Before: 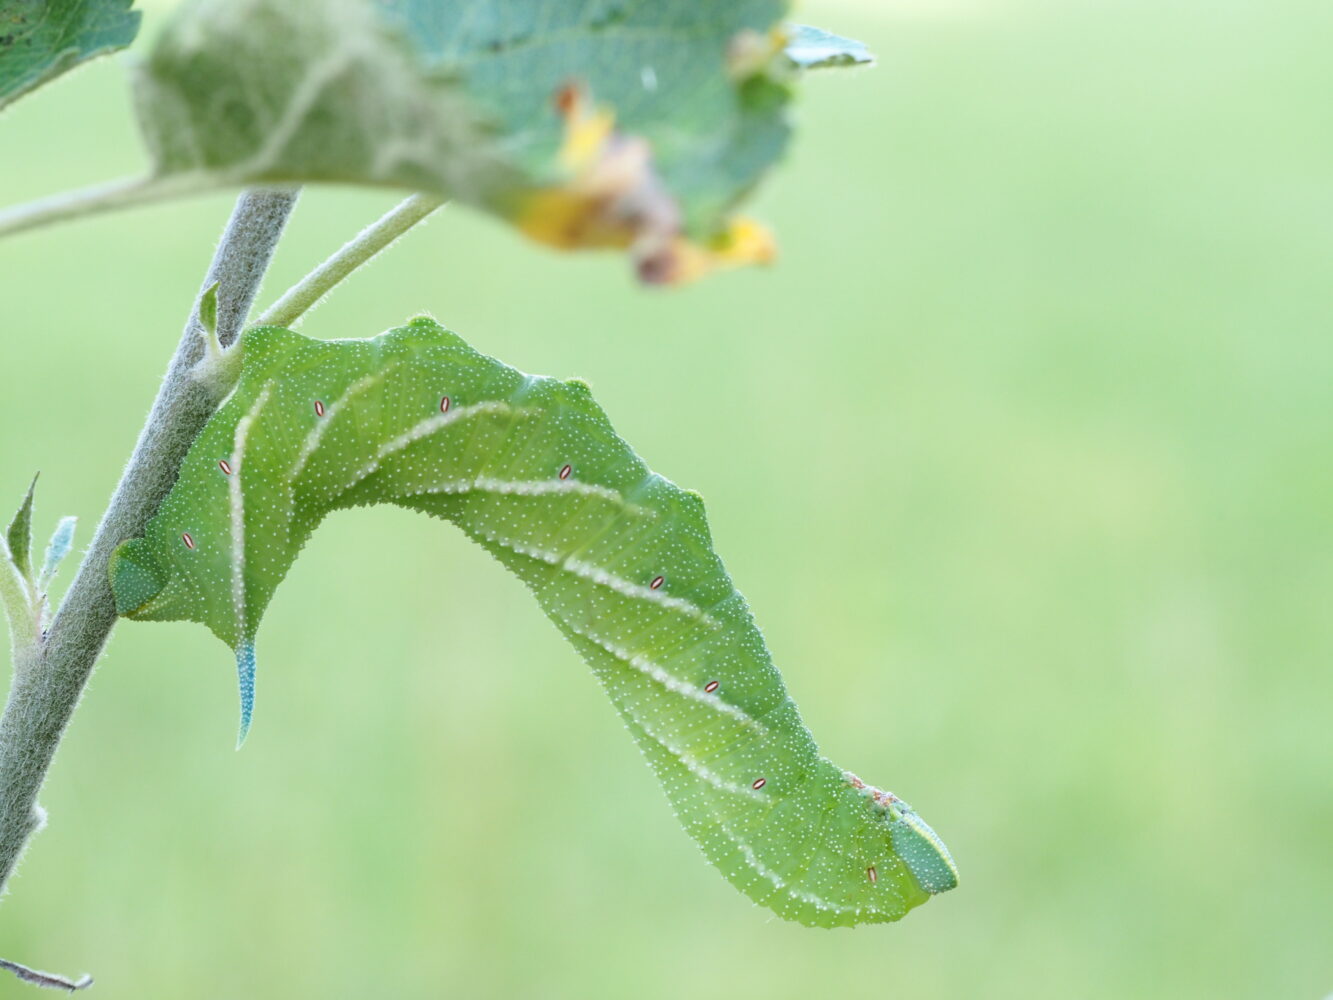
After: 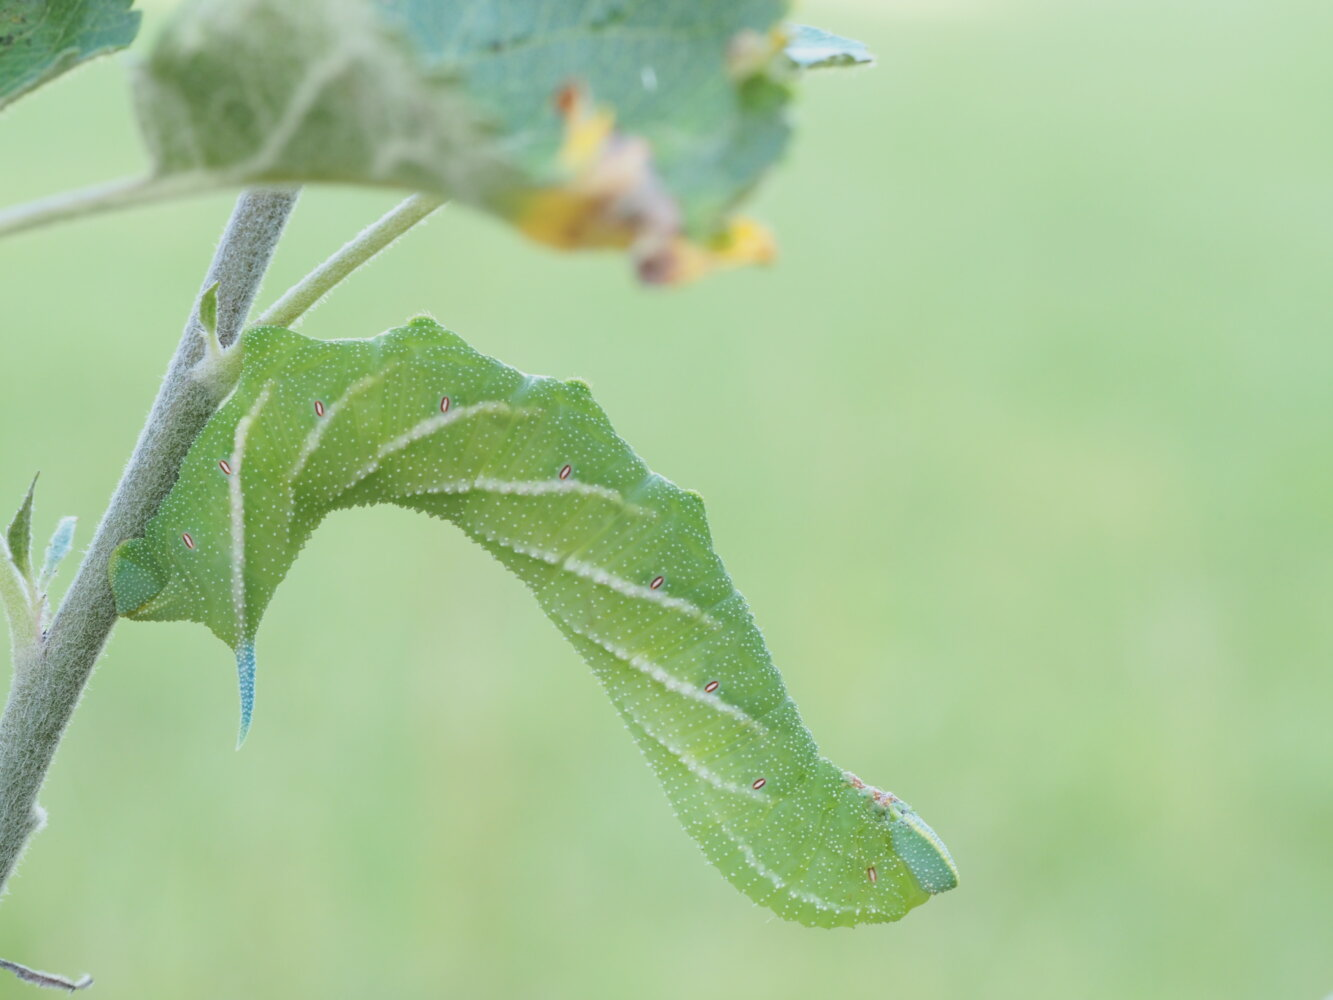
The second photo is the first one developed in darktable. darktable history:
contrast brightness saturation: contrast -0.16, brightness 0.045, saturation -0.129
